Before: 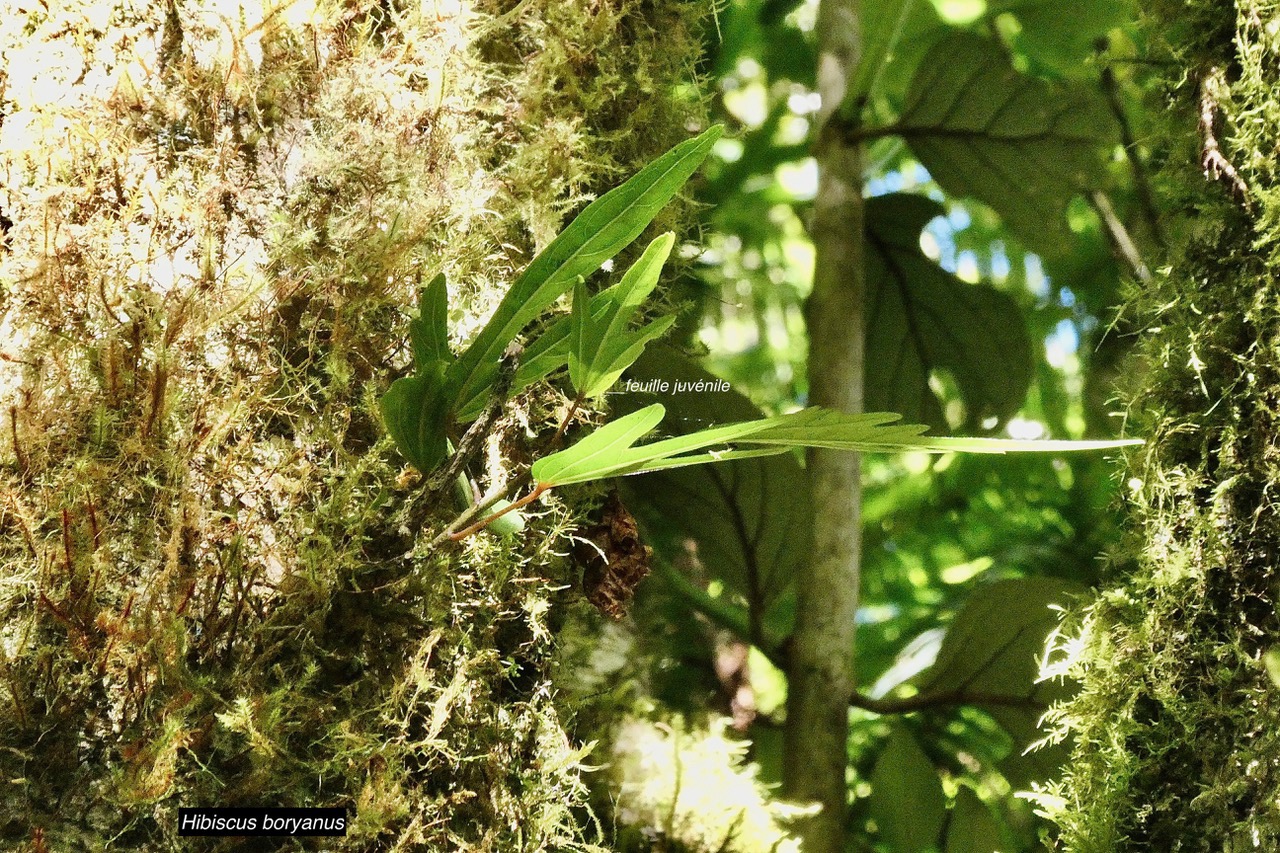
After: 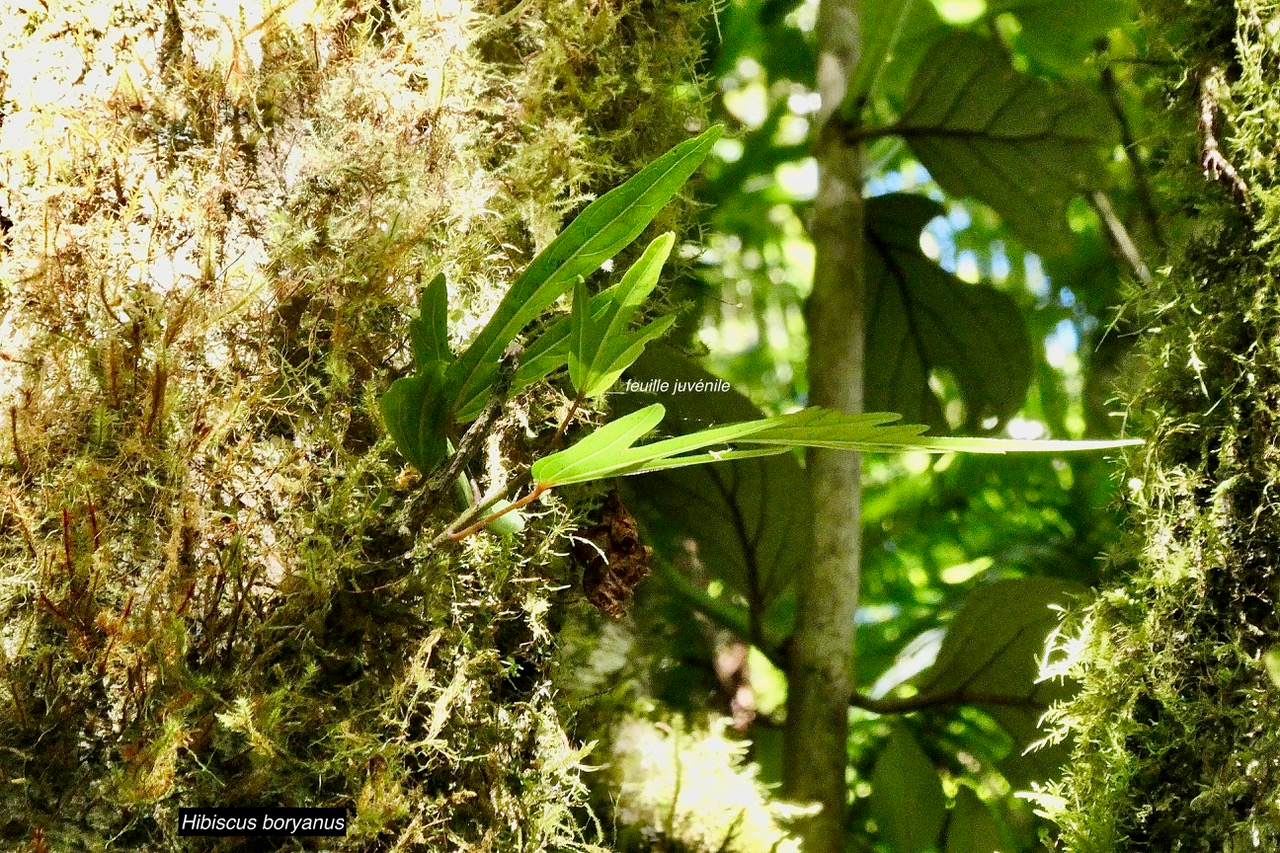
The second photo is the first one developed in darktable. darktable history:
contrast brightness saturation: contrast 0.042, saturation 0.068
